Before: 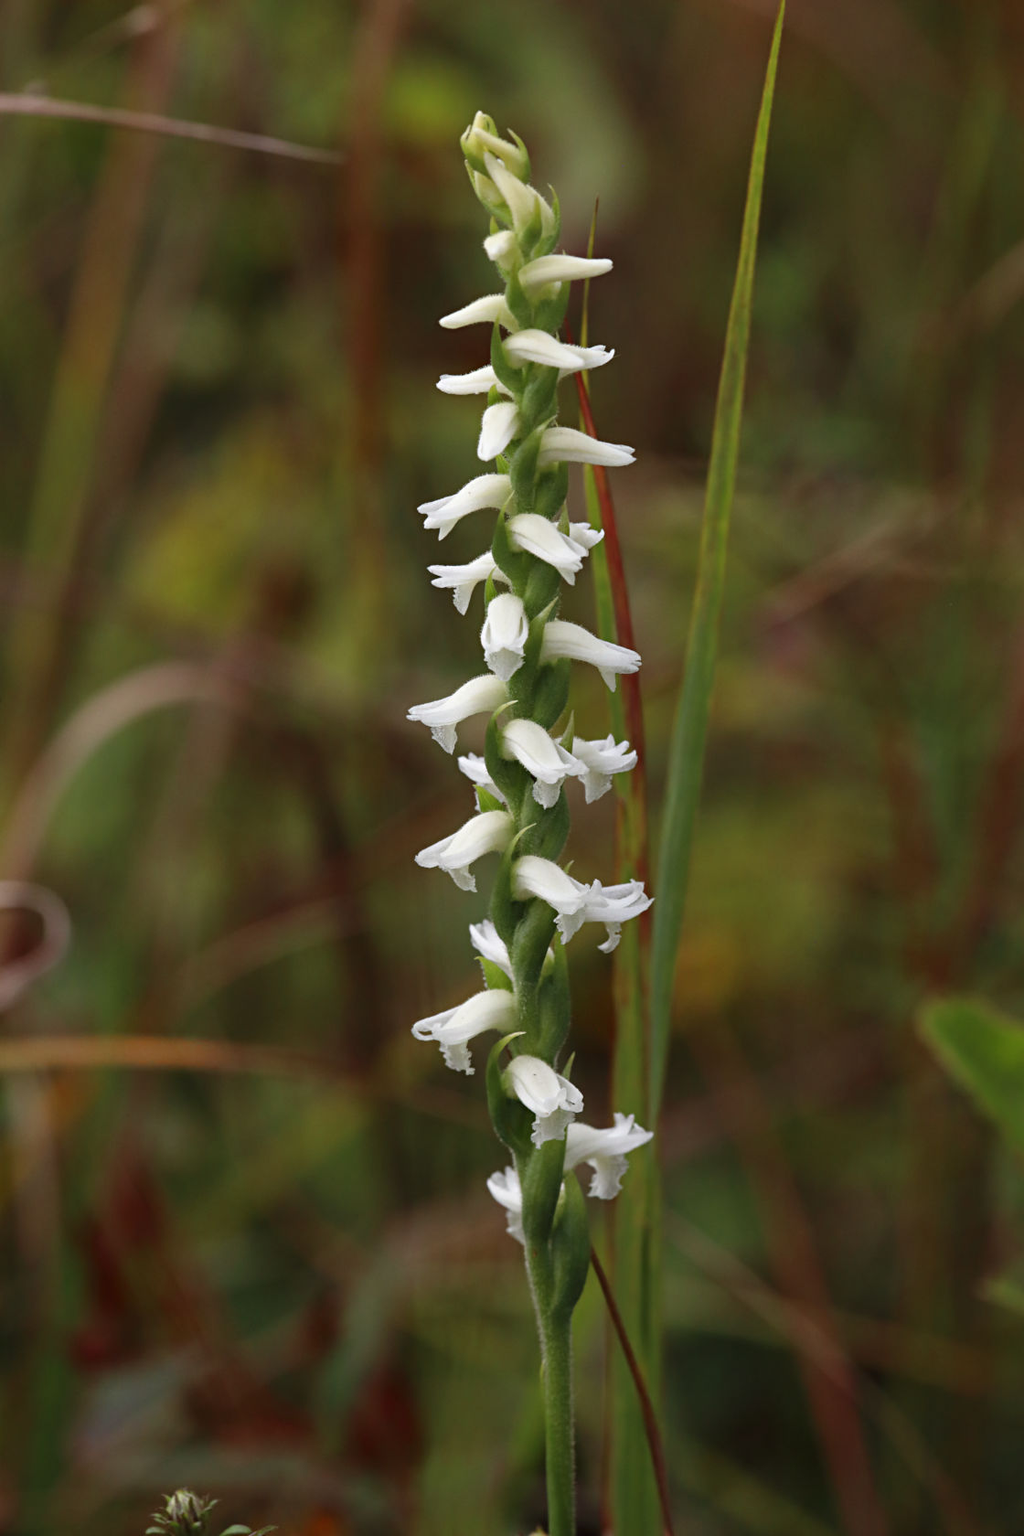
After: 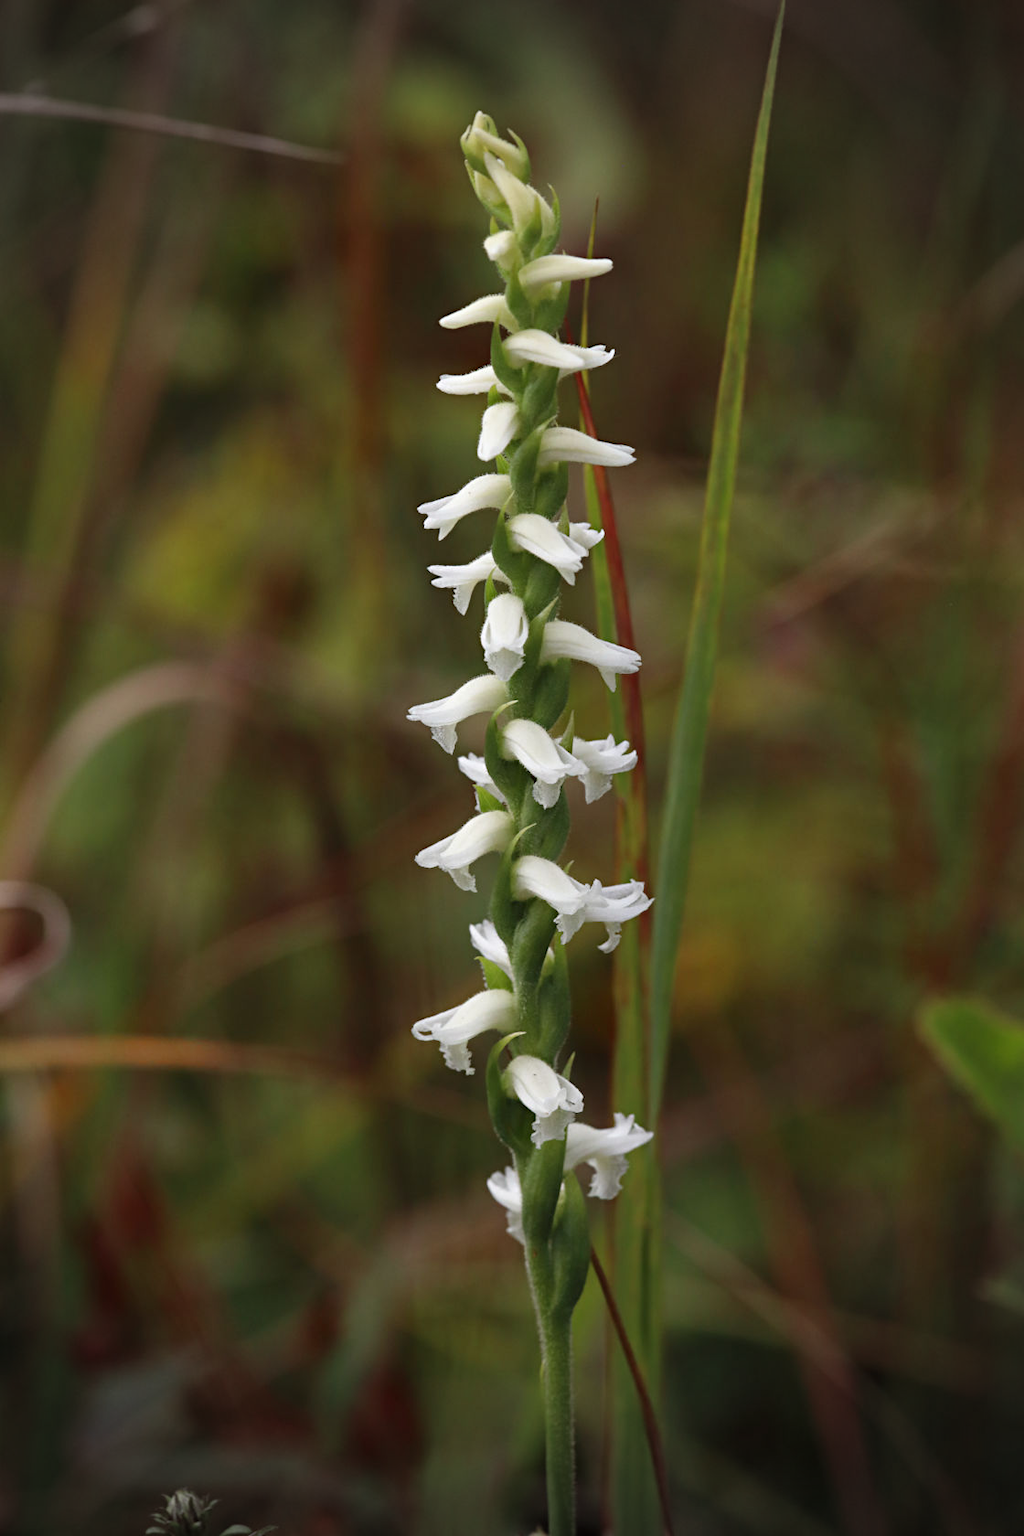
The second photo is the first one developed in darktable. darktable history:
vignetting: fall-off start 76.47%, fall-off radius 27.01%, width/height ratio 0.97
